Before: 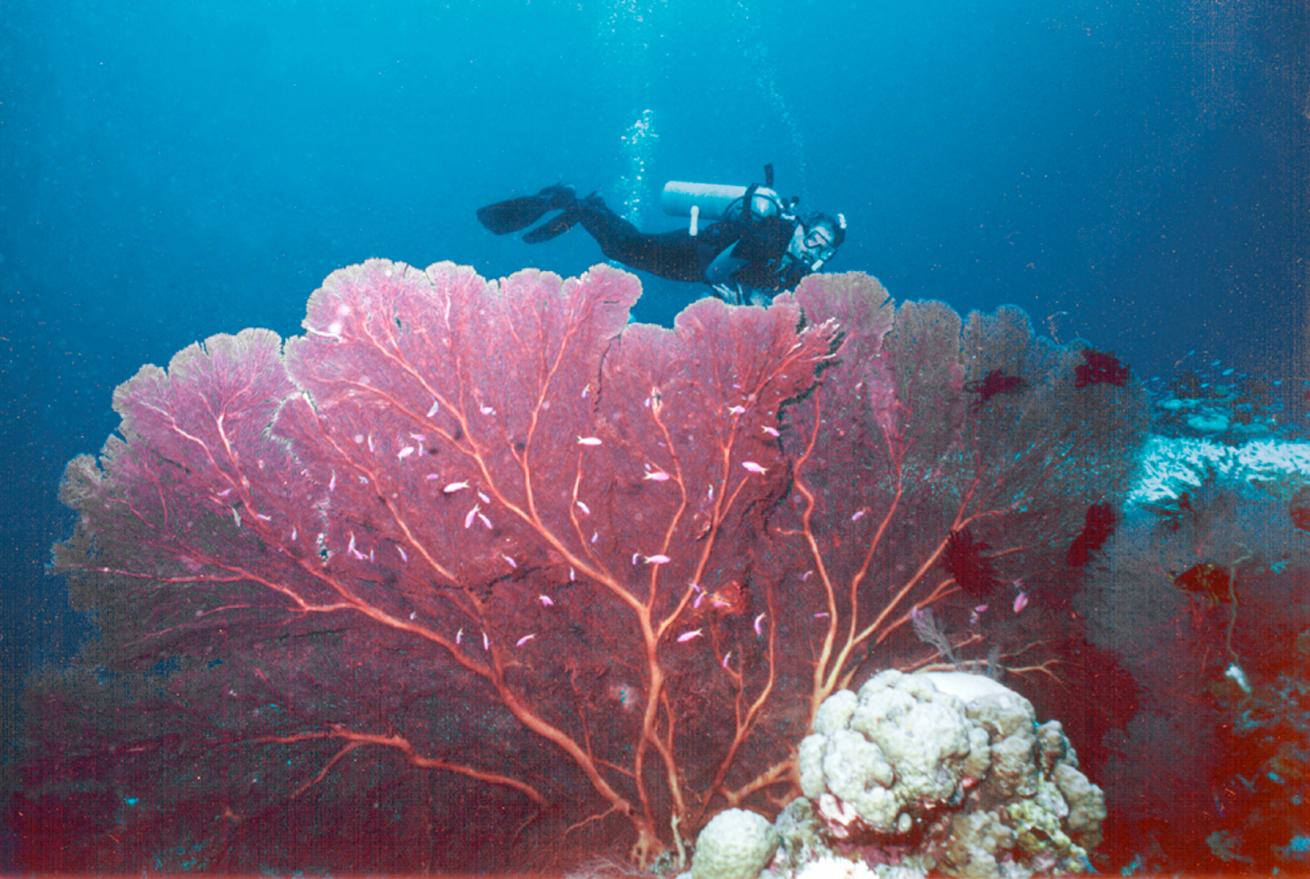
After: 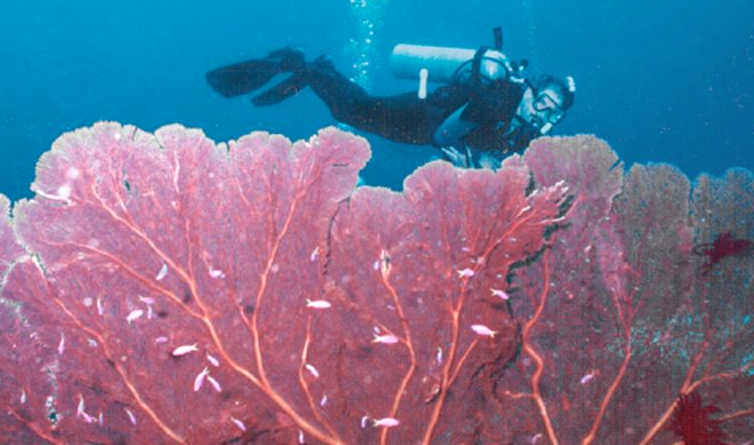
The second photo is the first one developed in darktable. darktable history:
crop: left 20.726%, top 15.694%, right 21.651%, bottom 33.662%
shadows and highlights: highlights color adjustment 46.64%, soften with gaussian
